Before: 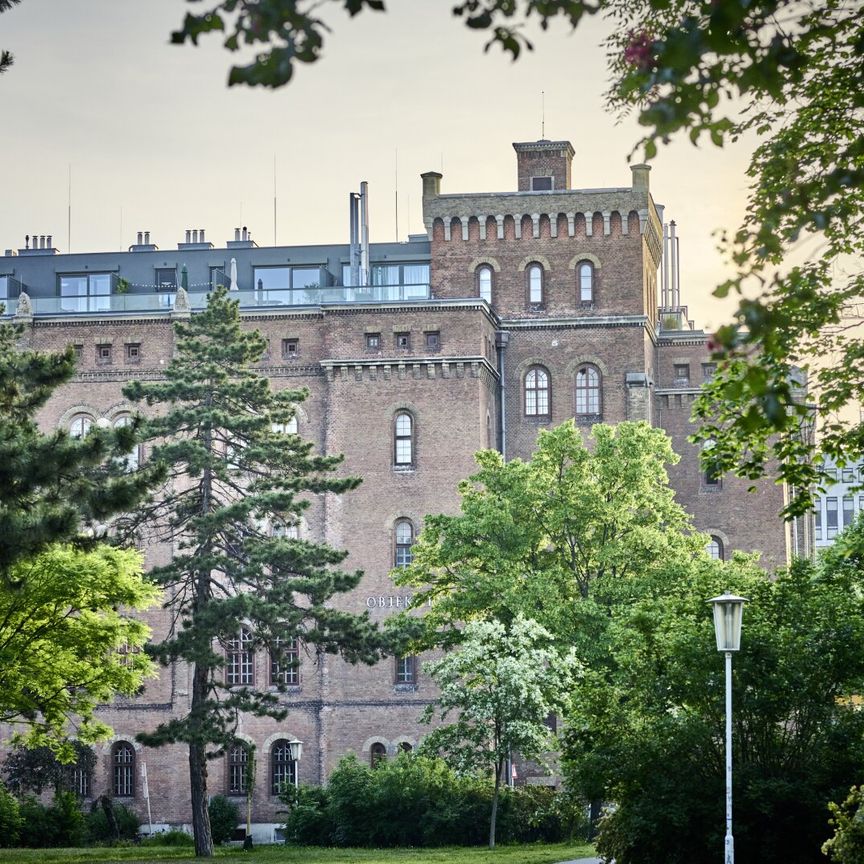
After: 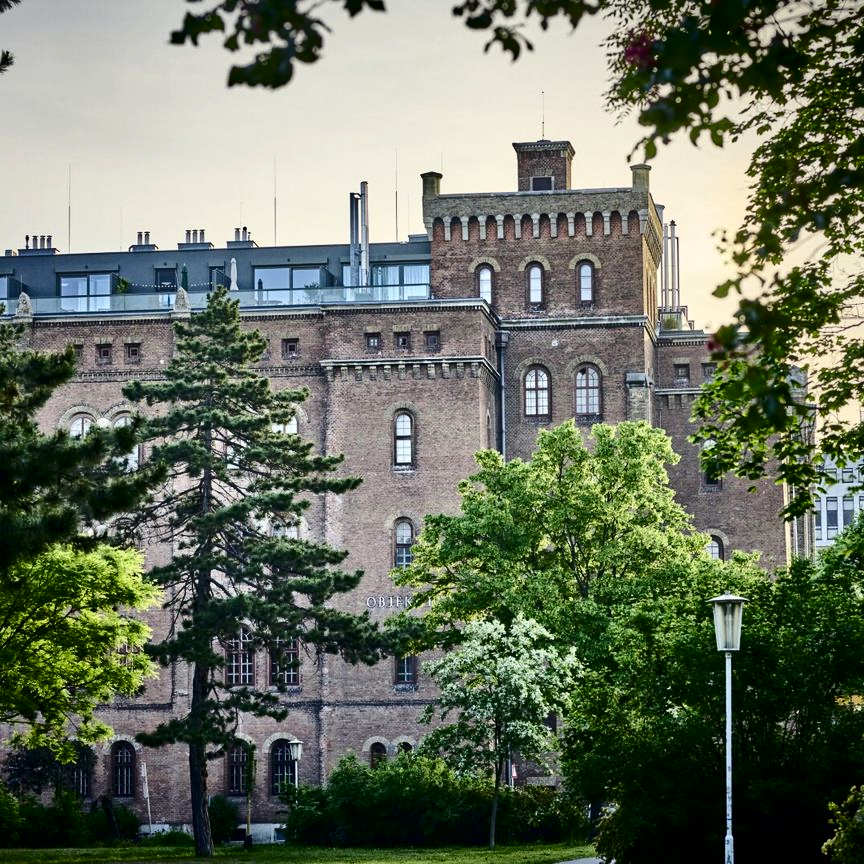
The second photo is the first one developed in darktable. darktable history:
tone equalizer: edges refinement/feathering 500, mask exposure compensation -1.57 EV, preserve details guided filter
contrast brightness saturation: contrast 0.19, brightness -0.231, saturation 0.111
